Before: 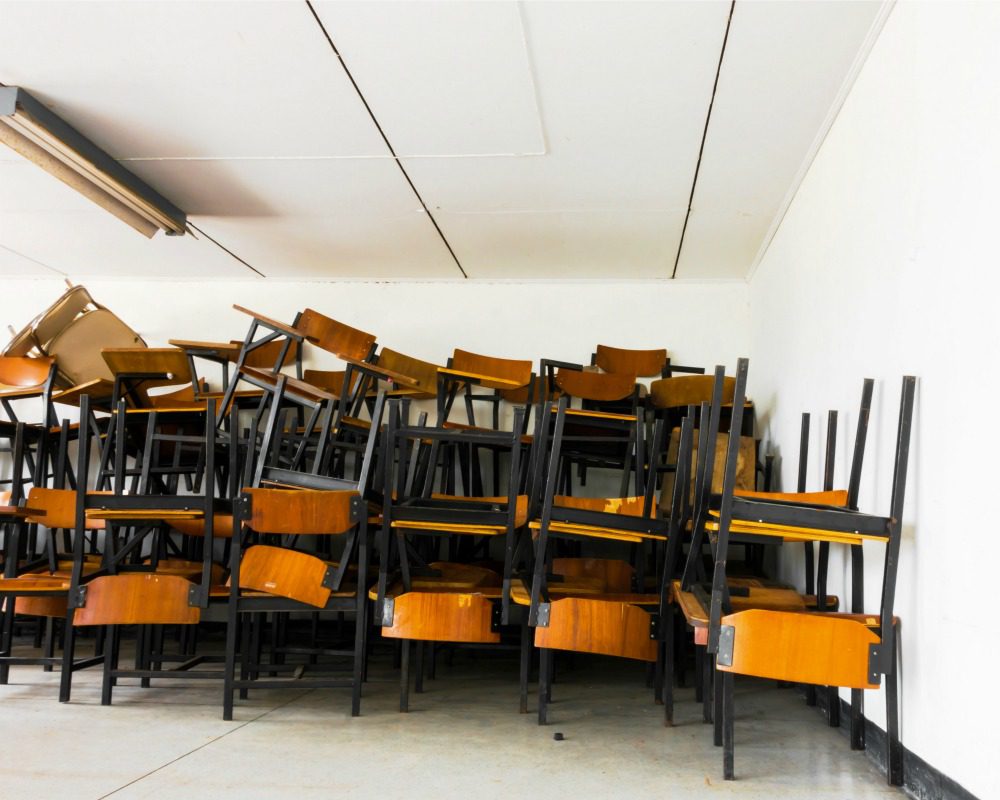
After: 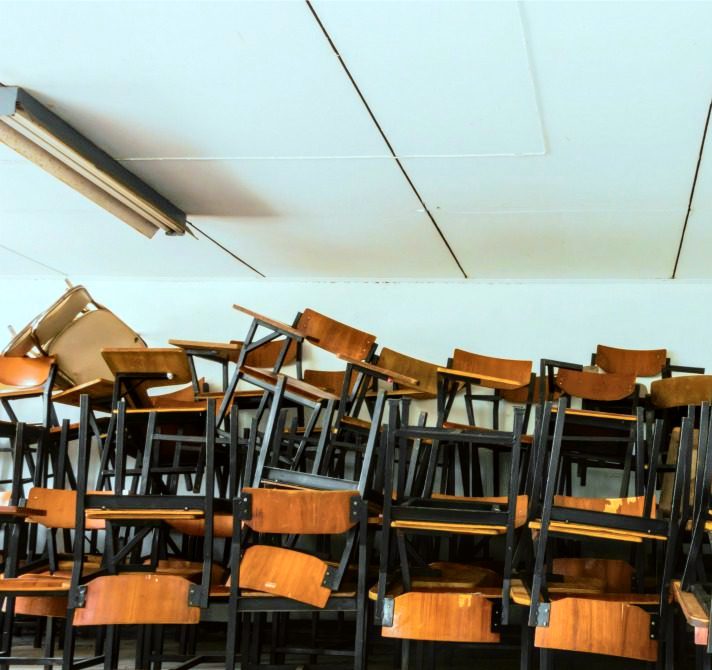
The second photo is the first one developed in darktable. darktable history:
crop: right 28.745%, bottom 16.214%
tone curve: curves: ch0 [(0, 0.01) (0.052, 0.045) (0.136, 0.133) (0.29, 0.332) (0.453, 0.531) (0.676, 0.751) (0.89, 0.919) (1, 1)]; ch1 [(0, 0) (0.094, 0.081) (0.285, 0.299) (0.385, 0.403) (0.447, 0.429) (0.495, 0.496) (0.544, 0.552) (0.589, 0.612) (0.722, 0.728) (1, 1)]; ch2 [(0, 0) (0.257, 0.217) (0.43, 0.421) (0.498, 0.507) (0.531, 0.544) (0.56, 0.579) (0.625, 0.642) (1, 1)], color space Lab, independent channels, preserve colors none
local contrast: detail 130%
color correction: highlights a* -10.28, highlights b* -10.05
